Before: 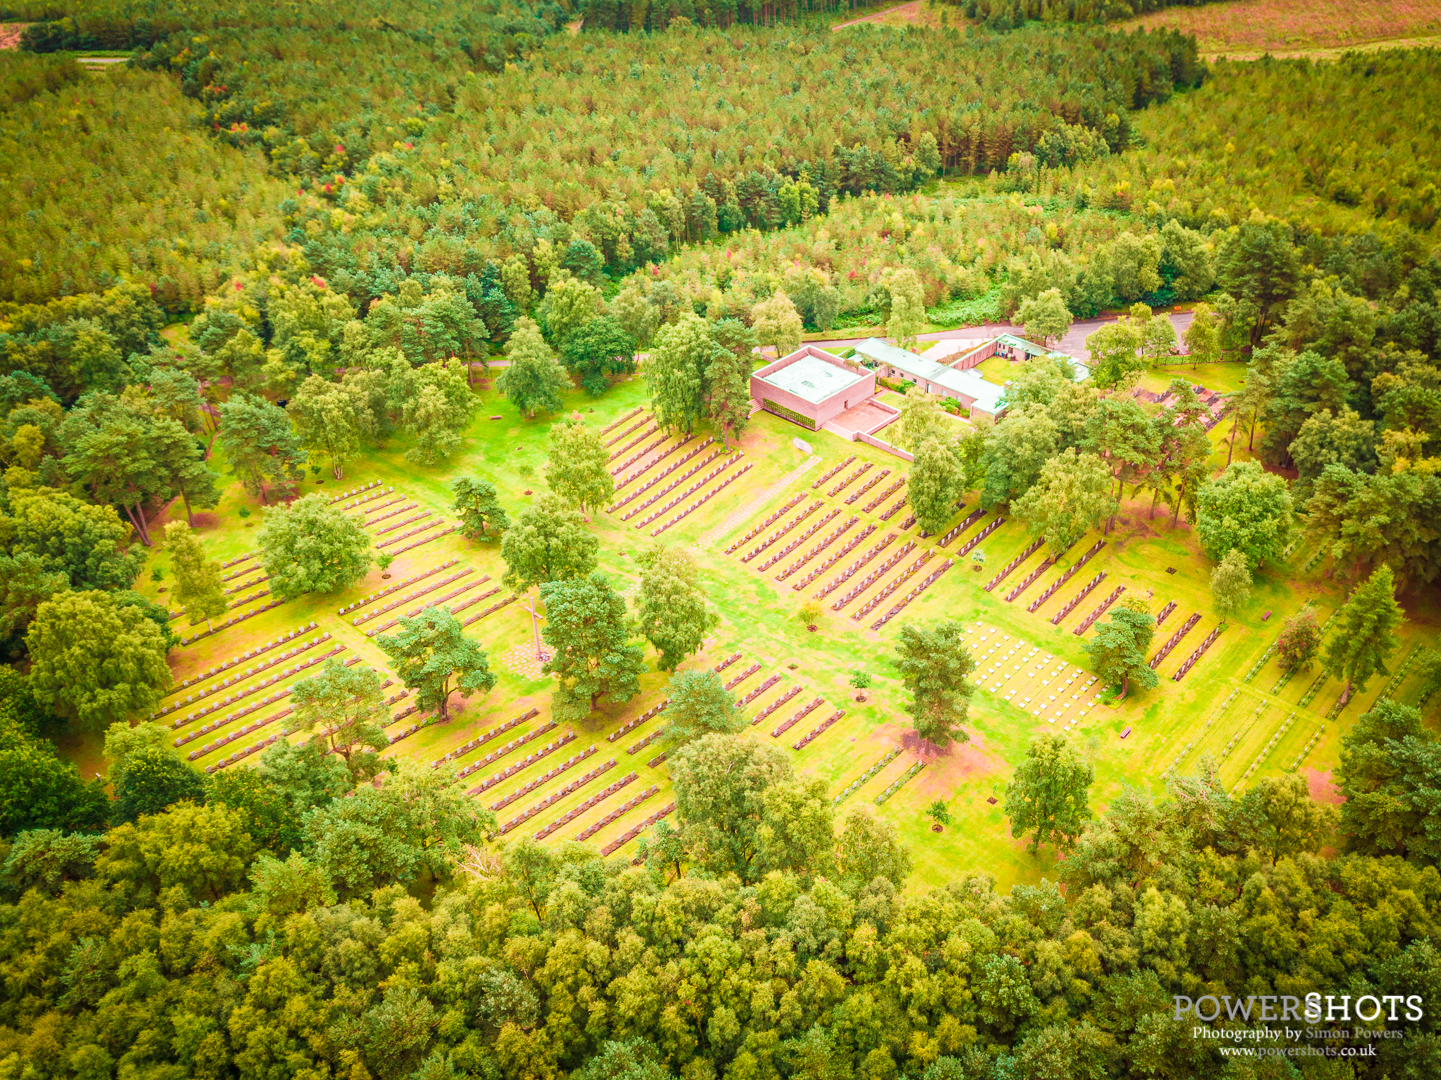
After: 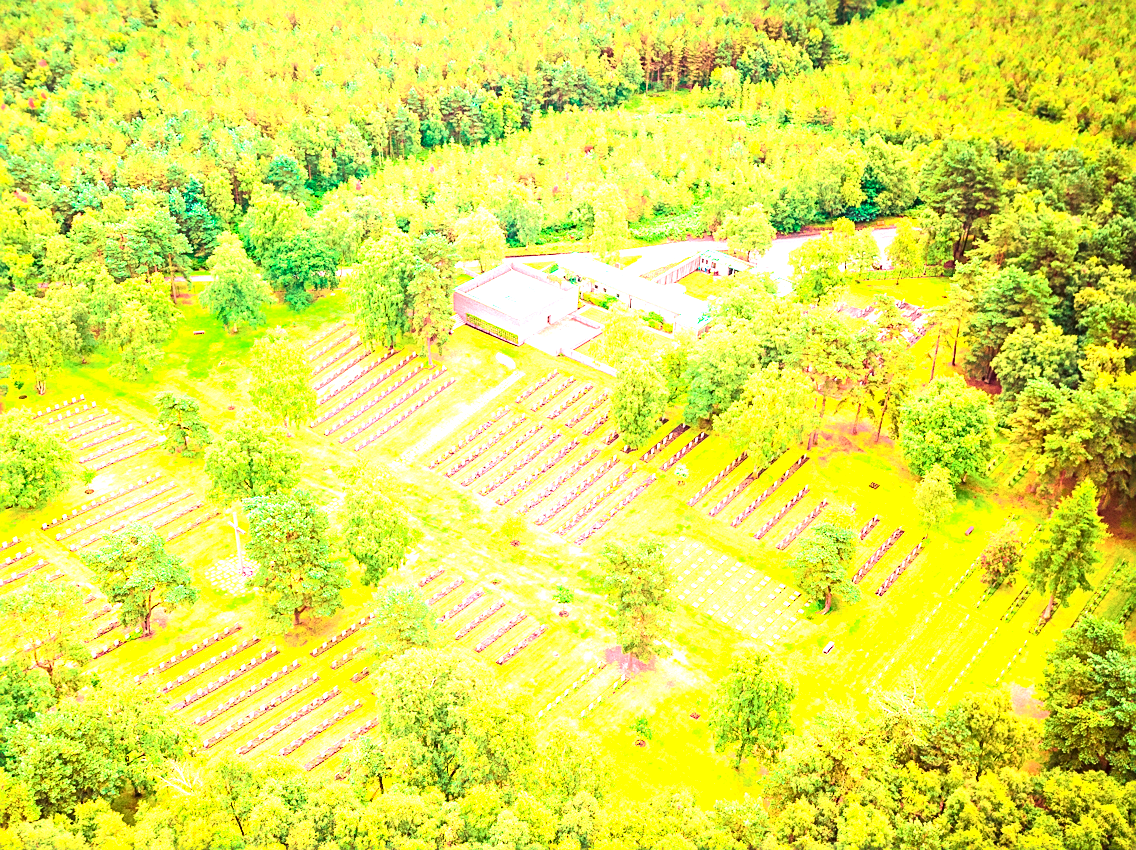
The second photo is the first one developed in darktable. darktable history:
crop and rotate: left 20.74%, top 7.912%, right 0.375%, bottom 13.378%
contrast brightness saturation: saturation -0.04
sharpen: on, module defaults
tone curve: curves: ch0 [(0, 0) (0.059, 0.027) (0.178, 0.105) (0.292, 0.233) (0.485, 0.472) (0.837, 0.887) (1, 0.983)]; ch1 [(0, 0) (0.23, 0.166) (0.34, 0.298) (0.371, 0.334) (0.435, 0.413) (0.477, 0.469) (0.499, 0.498) (0.534, 0.551) (0.56, 0.585) (0.754, 0.801) (1, 1)]; ch2 [(0, 0) (0.431, 0.414) (0.498, 0.503) (0.524, 0.531) (0.568, 0.567) (0.6, 0.597) (0.65, 0.651) (0.752, 0.764) (1, 1)], color space Lab, independent channels, preserve colors none
exposure: black level correction 0, exposure 1.741 EV, compensate exposure bias true, compensate highlight preservation false
